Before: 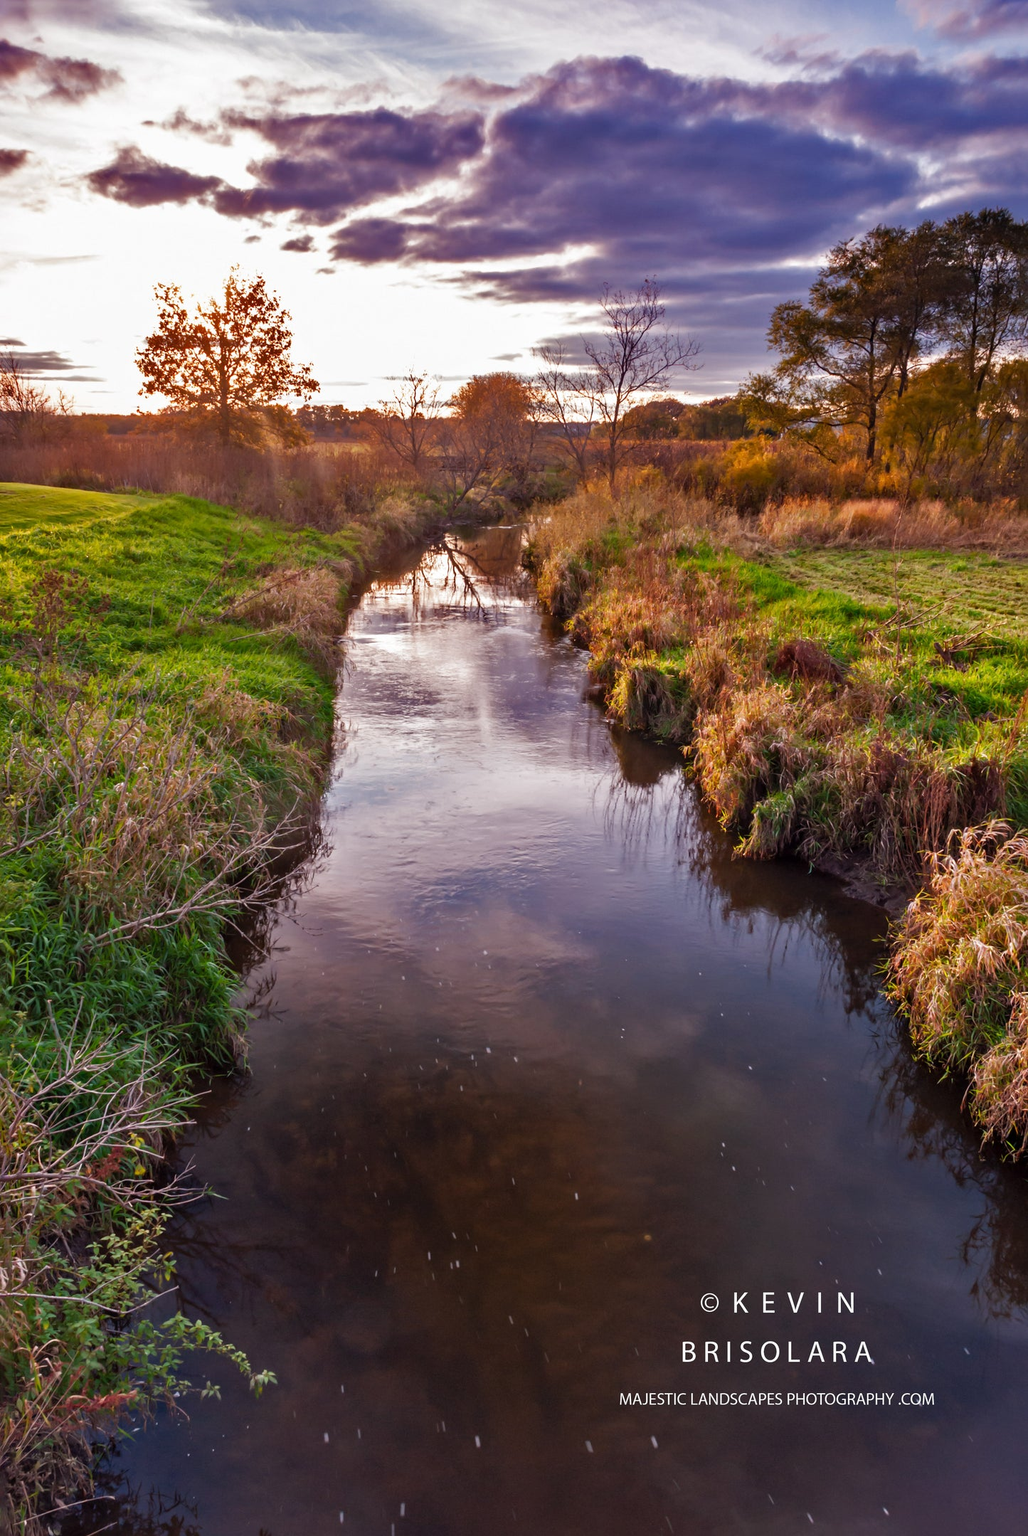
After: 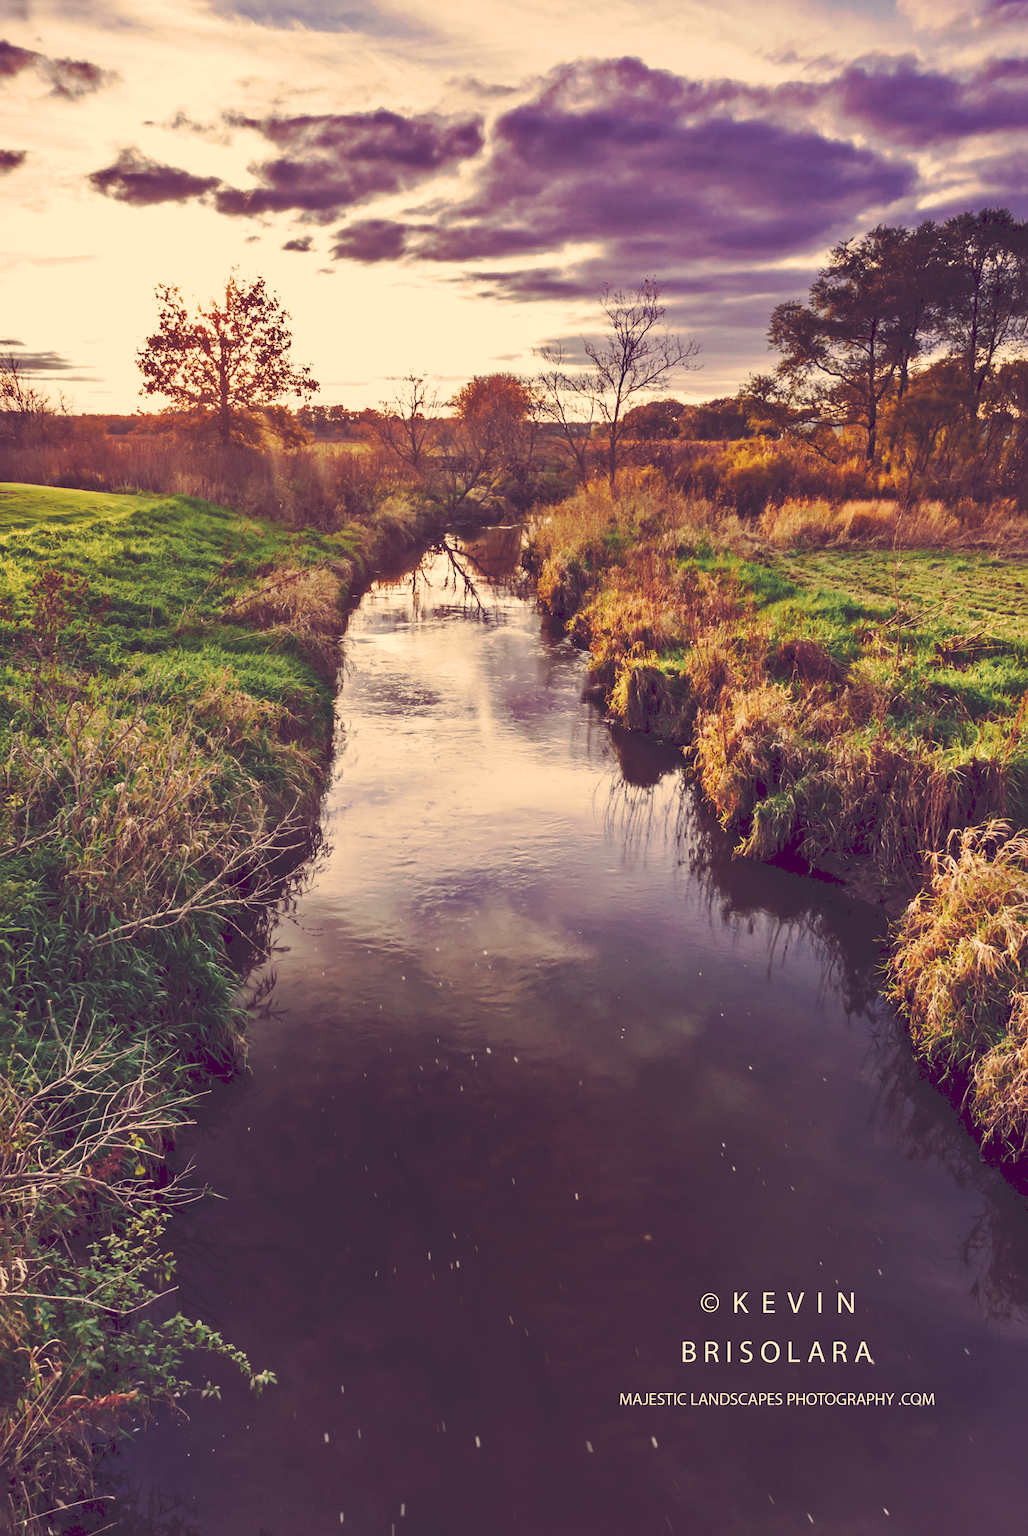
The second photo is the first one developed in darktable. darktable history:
tone curve: curves: ch0 [(0, 0) (0.003, 0.174) (0.011, 0.178) (0.025, 0.182) (0.044, 0.185) (0.069, 0.191) (0.1, 0.194) (0.136, 0.199) (0.177, 0.219) (0.224, 0.246) (0.277, 0.284) (0.335, 0.35) (0.399, 0.43) (0.468, 0.539) (0.543, 0.637) (0.623, 0.711) (0.709, 0.799) (0.801, 0.865) (0.898, 0.914) (1, 1)], preserve colors none
color look up table: target L [95.46, 82.47, 93.48, 87.42, 72.01, 67.72, 65.68, 63.27, 56.79, 42.29, 43.66, 46.31, 23.6, 22.88, 5.841, 201.39, 86.36, 83.58, 76.96, 65.71, 61.19, 60.3, 55.51, 50.52, 50.58, 25.63, 7.903, 97.16, 84.44, 82.94, 85.67, 79.69, 70.63, 63.38, 74.48, 53.13, 34.4, 32.36, 31.79, 39.01, 23.79, 16.83, 71.44, 56.14, 47.02, 44.38, 46.93, 46.35, 33.4], target a [1.331, -2.816, 7.56, -9.616, -32.09, -10.77, -13.91, -5.25, -35.8, -14.17, -13.68, -3.223, 2.877, -0.074, 37.49, 0, 13.48, 18.08, 29.08, 35.87, 23.64, 2.307, 50.16, 21.64, 45.69, 35.38, 43.15, 9.353, 19.52, 25.65, 30.44, 30.48, 14.3, 48.8, 39.35, 30.75, 23.65, 4.726, 18.58, 50.94, 35.03, 48.28, -10.64, -32.56, -4.02, -4.113, -15.04, -0.525, -8.884], target b [58.25, 24.41, 48.21, 43.56, 16.75, 26.16, 34.94, 15.24, 25.47, 16.05, 9.023, 21.92, -0.148, -6.741, -24.62, -0.001, 54.14, 39.63, 27.29, 37.55, 28.1, 47.34, 44.46, 34.6, 20.1, 7.421, -20.88, 37.27, 33.02, 23.79, 26.24, 16.06, 19, 15.75, 8.5, 2.509, -32.04, -0.359, -15.92, -26.77, -7.551, -28.61, 4.289, -13.16, -23.71, -39.3, -7.412, 2.678, -11.63], num patches 49
